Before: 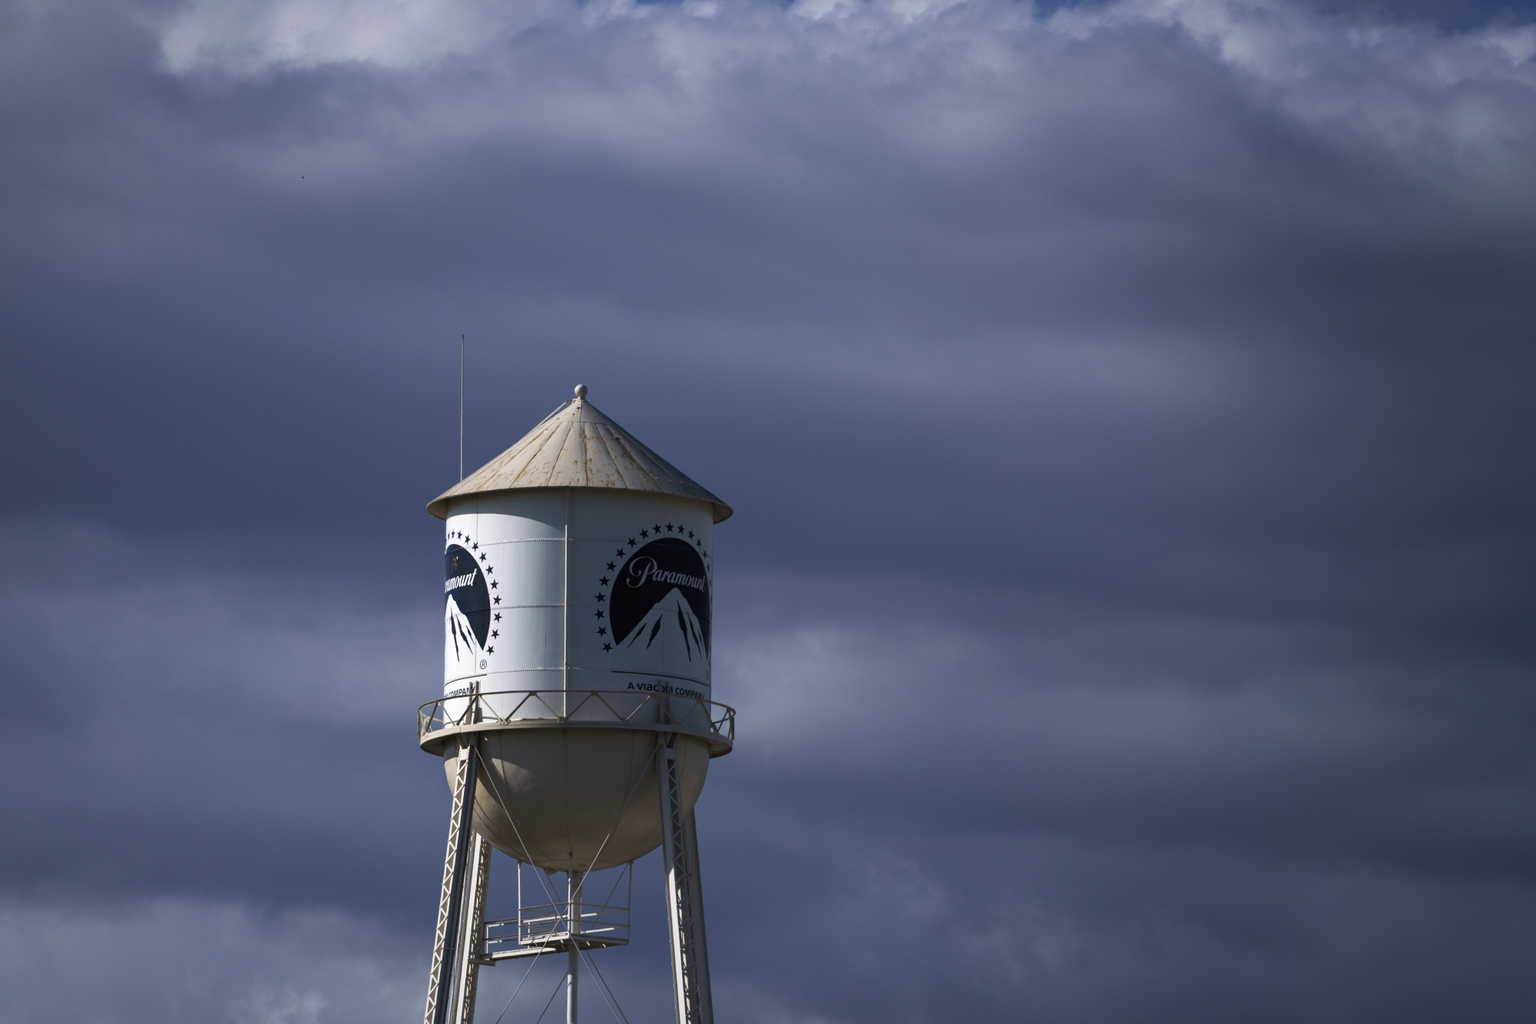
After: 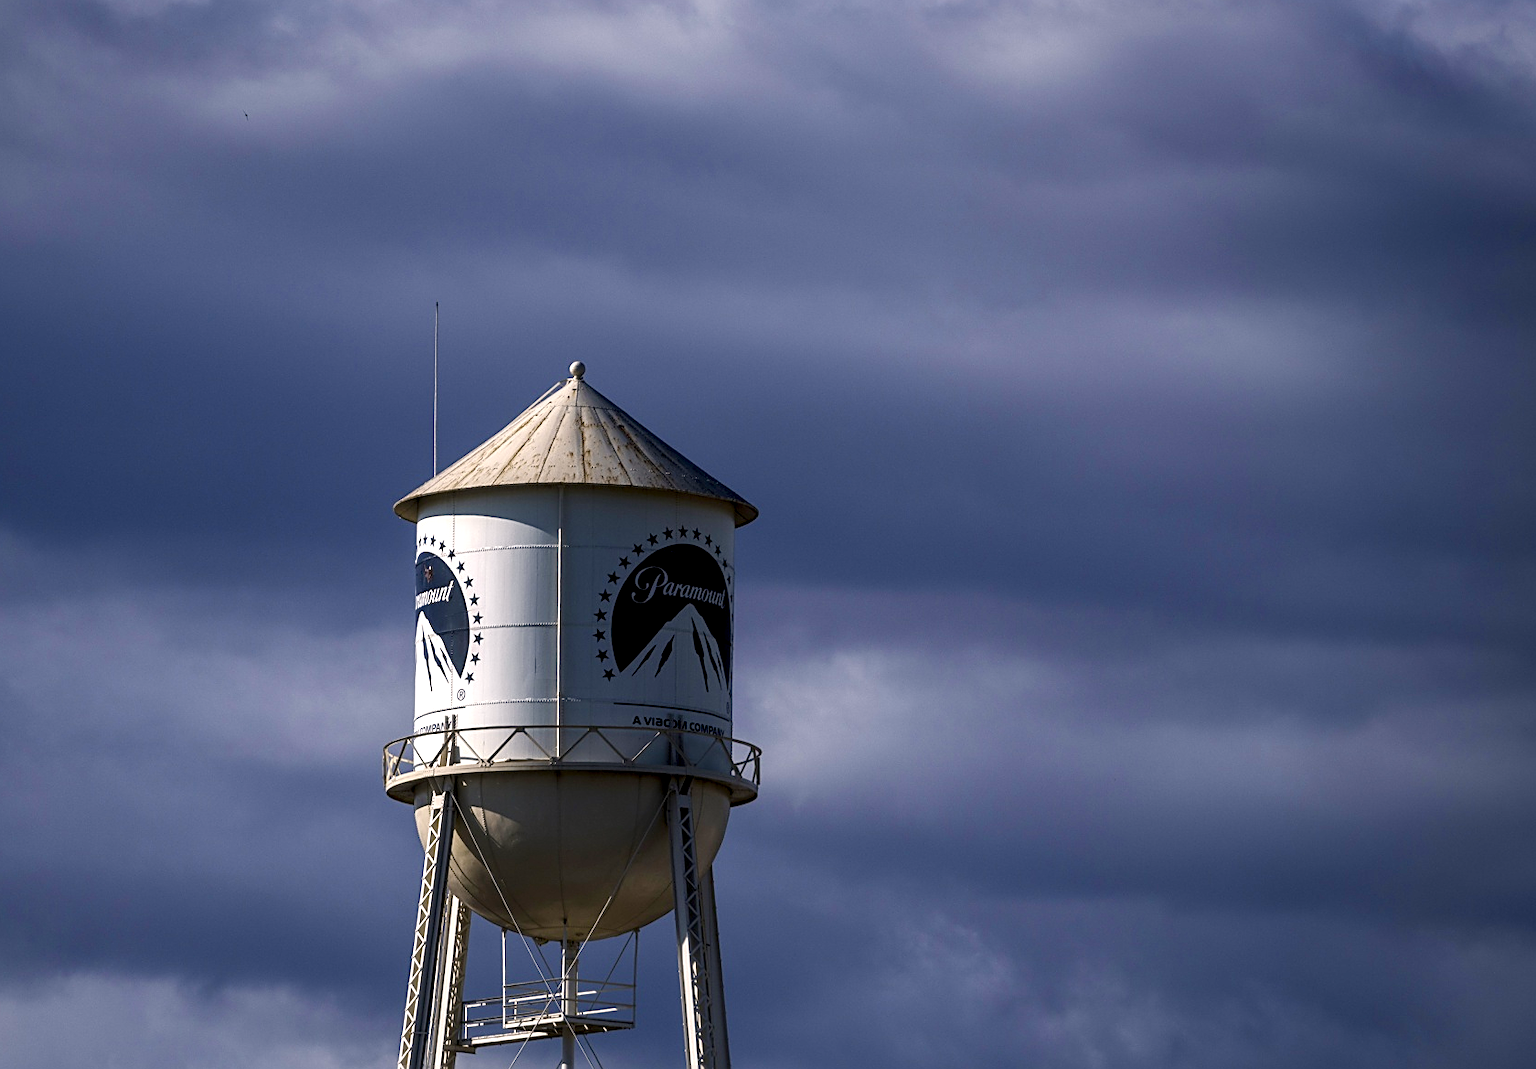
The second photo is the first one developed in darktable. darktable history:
crop: left 6.264%, top 7.946%, right 9.549%, bottom 3.884%
local contrast: detail 160%
sharpen: on, module defaults
color balance rgb: highlights gain › chroma 2.844%, highlights gain › hue 61.61°, linear chroma grading › global chroma 16.007%, perceptual saturation grading › global saturation 20%, perceptual saturation grading › highlights -49.187%, perceptual saturation grading › shadows 24.516%, perceptual brilliance grading › global brilliance 3.8%
